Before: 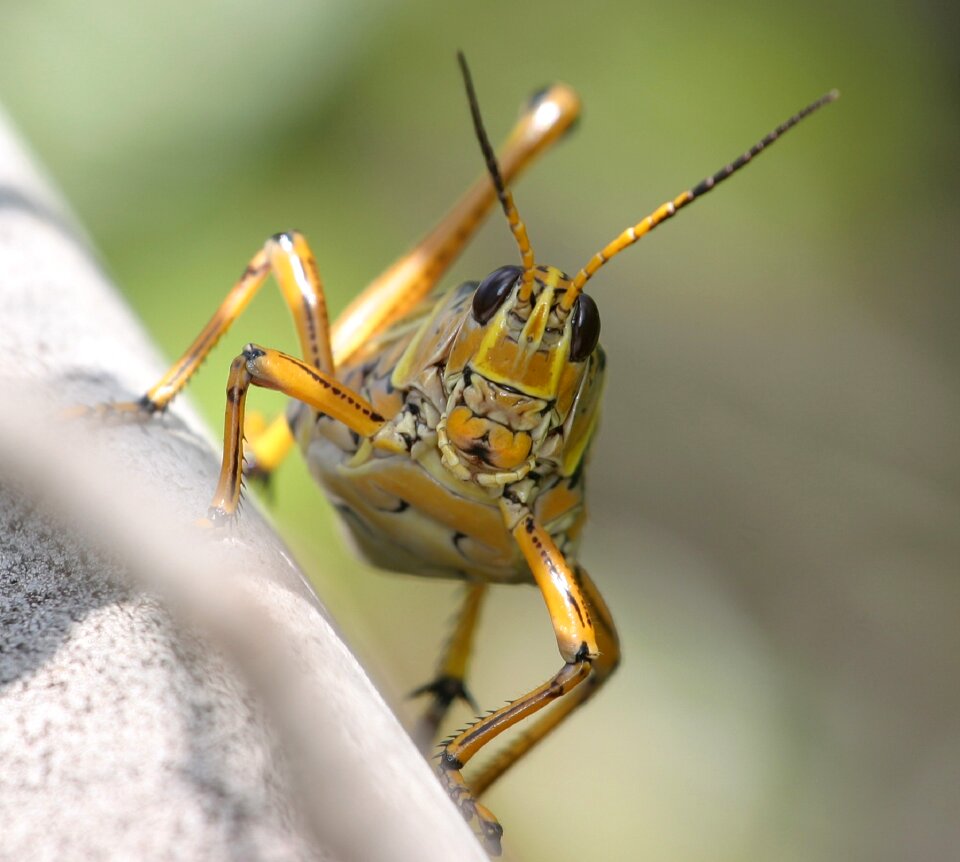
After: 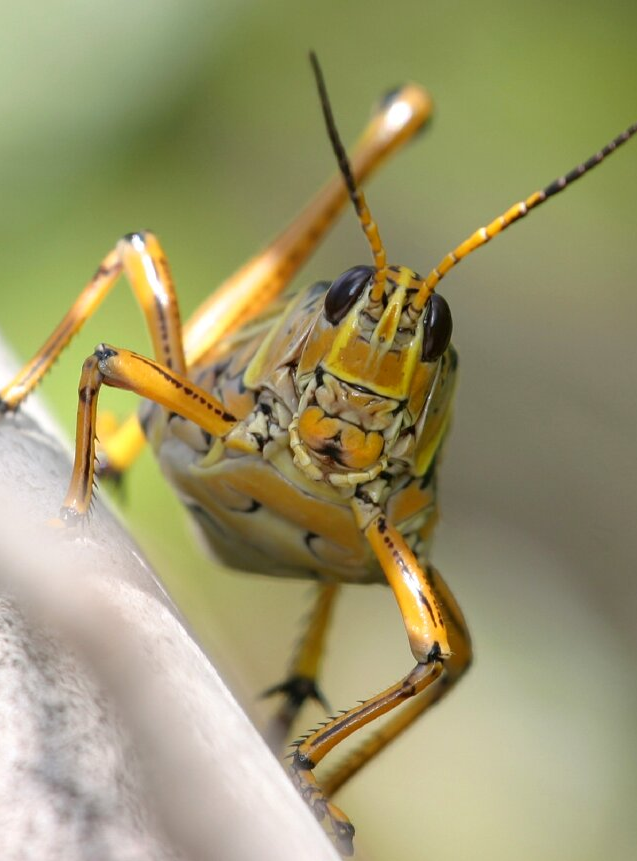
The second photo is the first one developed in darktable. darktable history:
crop and rotate: left 15.495%, right 18.054%
